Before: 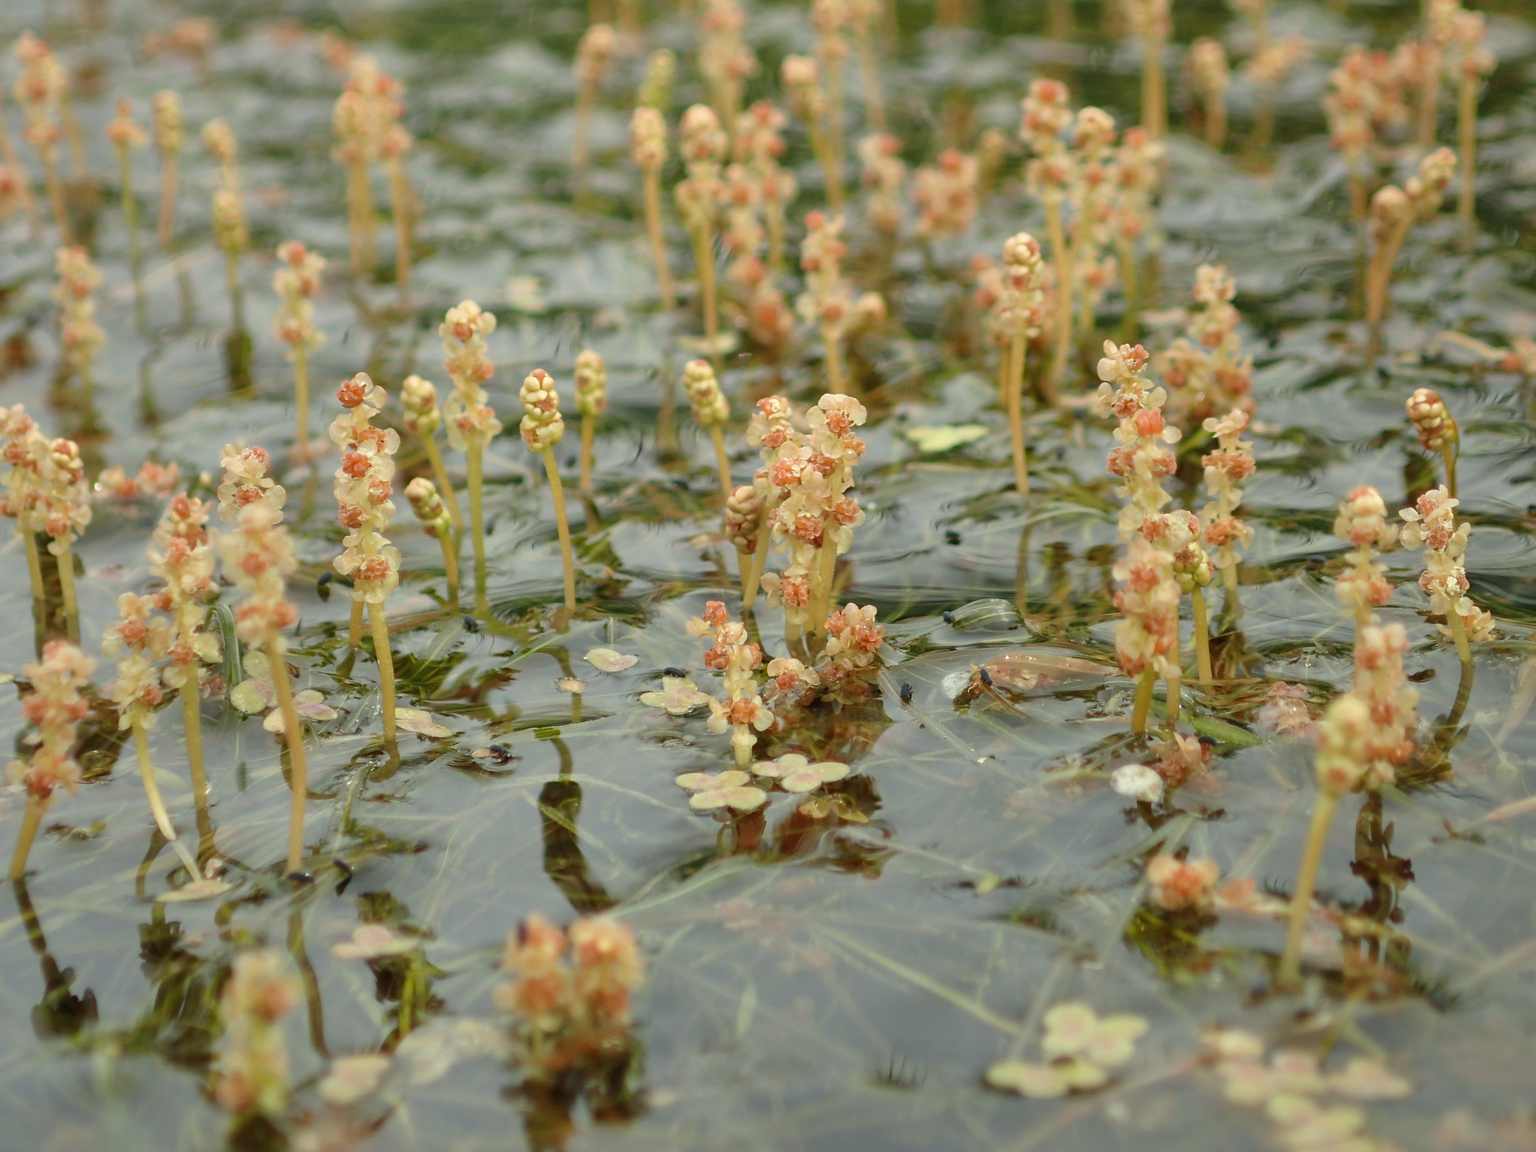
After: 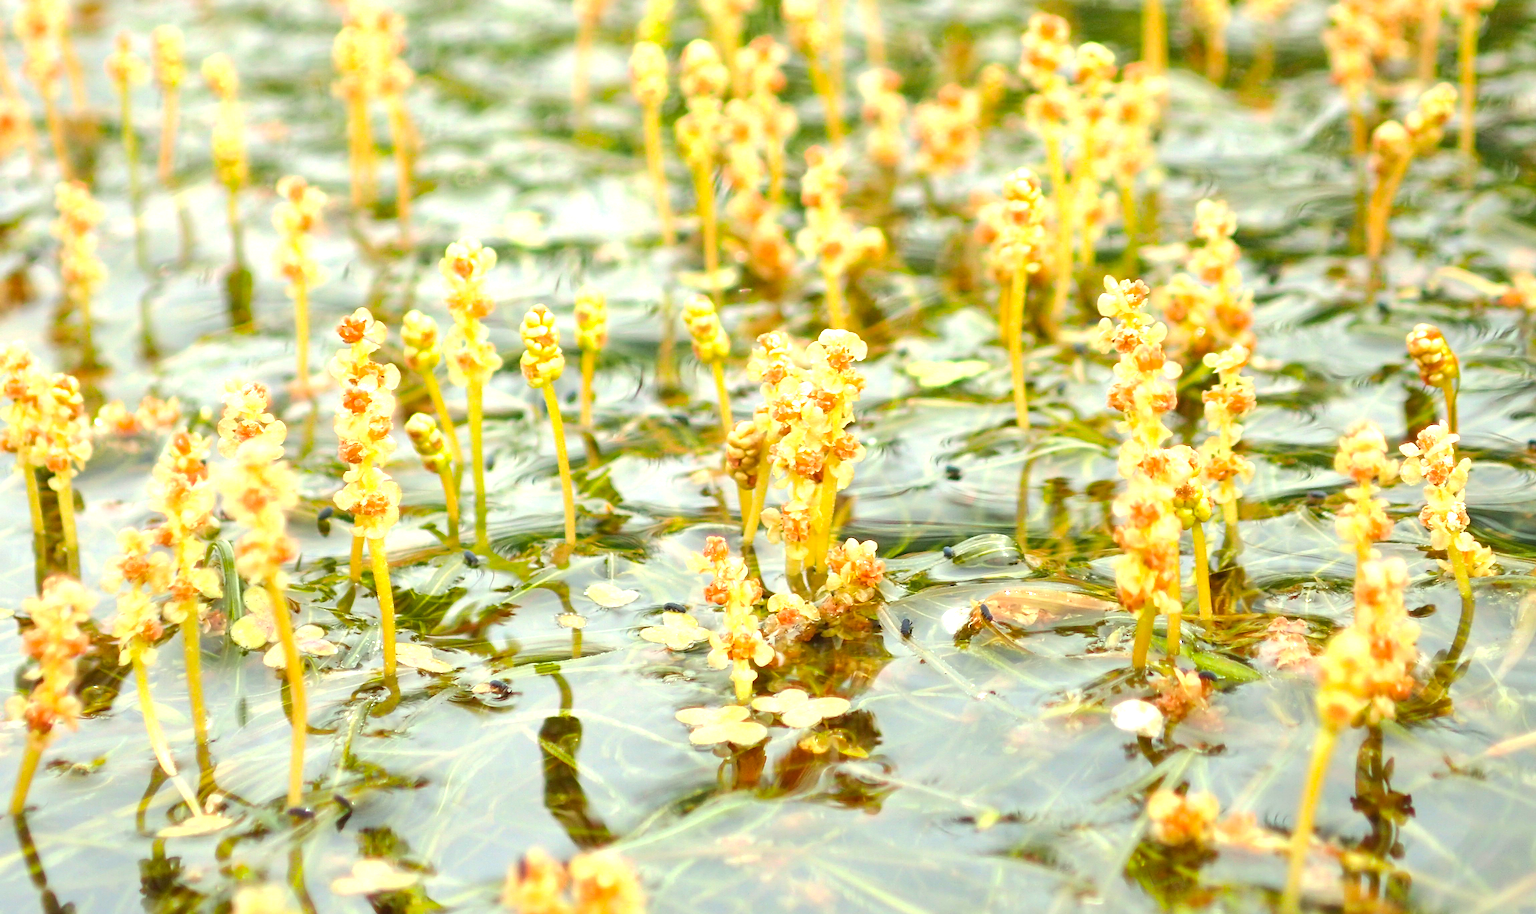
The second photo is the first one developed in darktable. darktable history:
color balance rgb: perceptual saturation grading › global saturation 25%, global vibrance 20%
crop and rotate: top 5.667%, bottom 14.937%
exposure: black level correction 0, exposure 1.388 EV, compensate exposure bias true, compensate highlight preservation false
